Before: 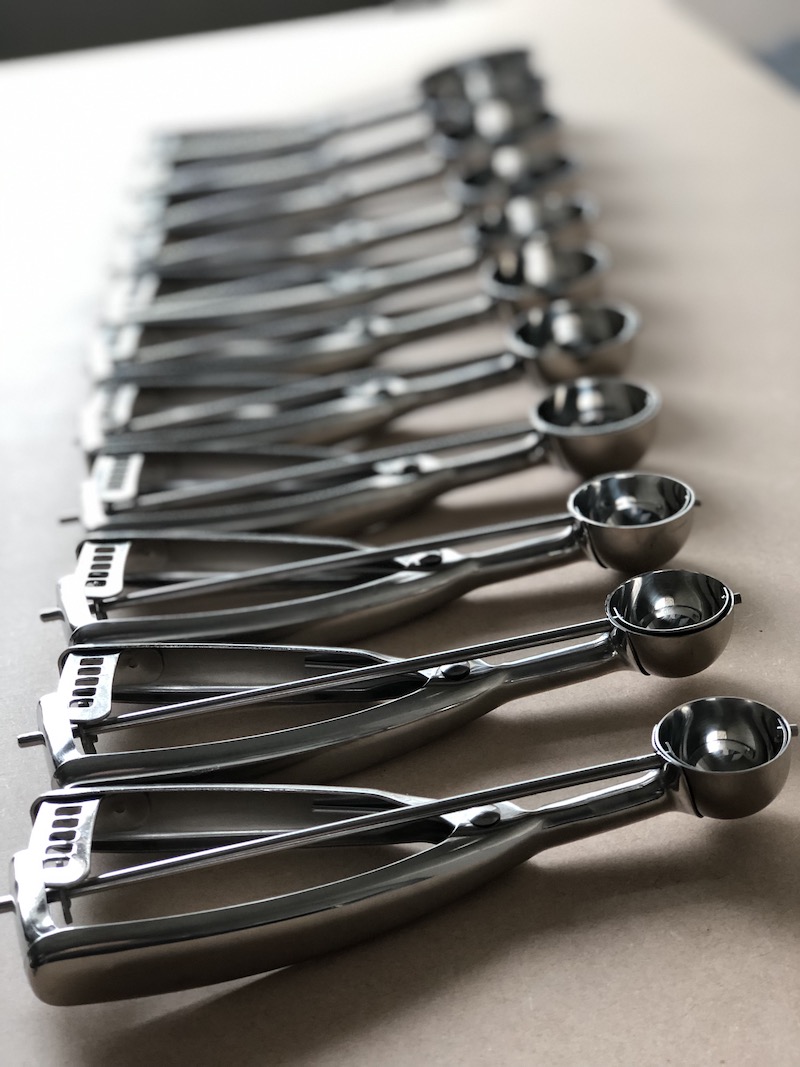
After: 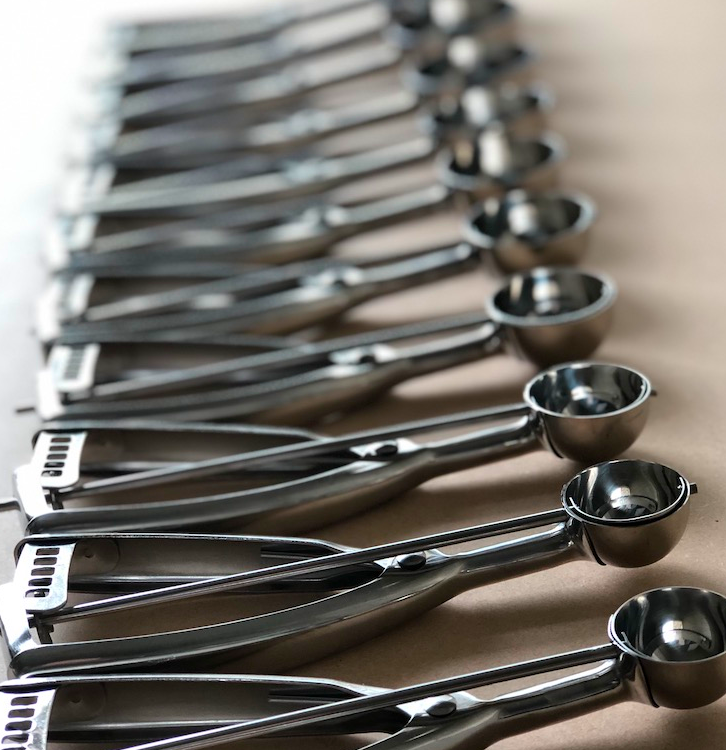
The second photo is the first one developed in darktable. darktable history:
color balance rgb: perceptual saturation grading › global saturation 30%, global vibrance 20%
crop: left 5.596%, top 10.314%, right 3.534%, bottom 19.395%
